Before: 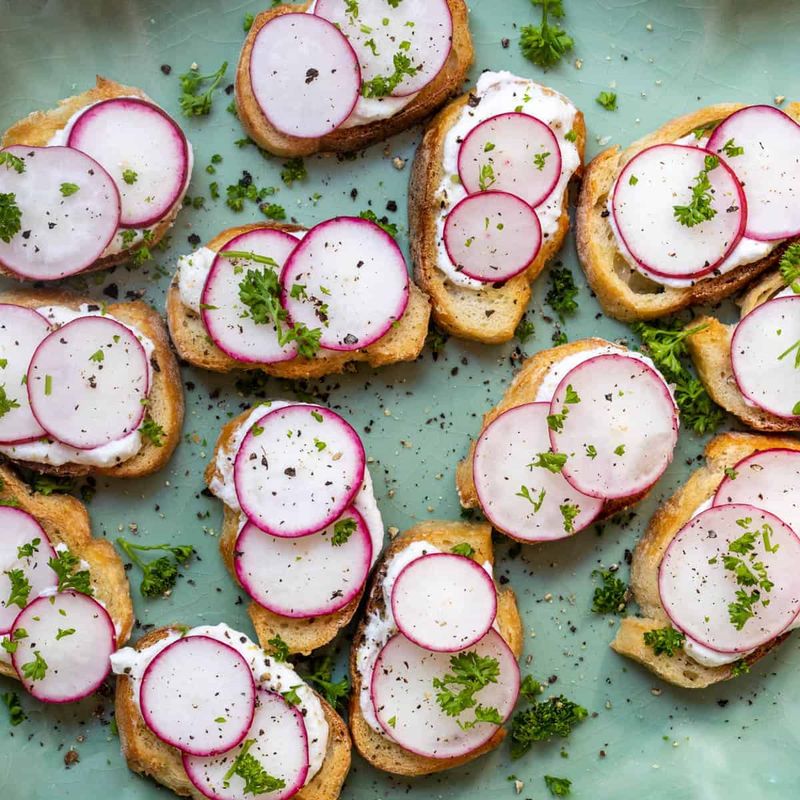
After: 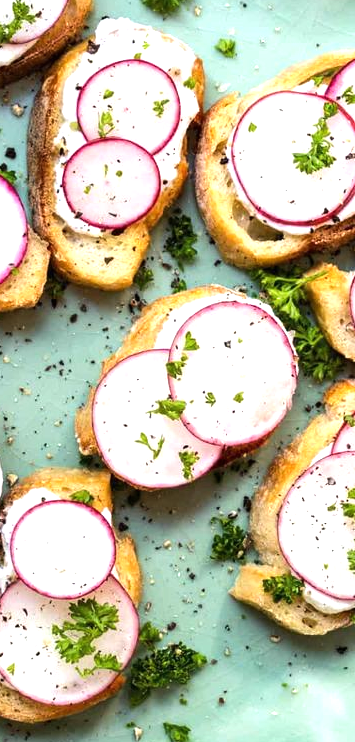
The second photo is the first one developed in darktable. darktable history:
exposure: black level correction 0, exposure 0.4 EV, compensate exposure bias true, compensate highlight preservation false
crop: left 47.628%, top 6.643%, right 7.874%
tone equalizer: -8 EV -0.417 EV, -7 EV -0.389 EV, -6 EV -0.333 EV, -5 EV -0.222 EV, -3 EV 0.222 EV, -2 EV 0.333 EV, -1 EV 0.389 EV, +0 EV 0.417 EV, edges refinement/feathering 500, mask exposure compensation -1.57 EV, preserve details no
